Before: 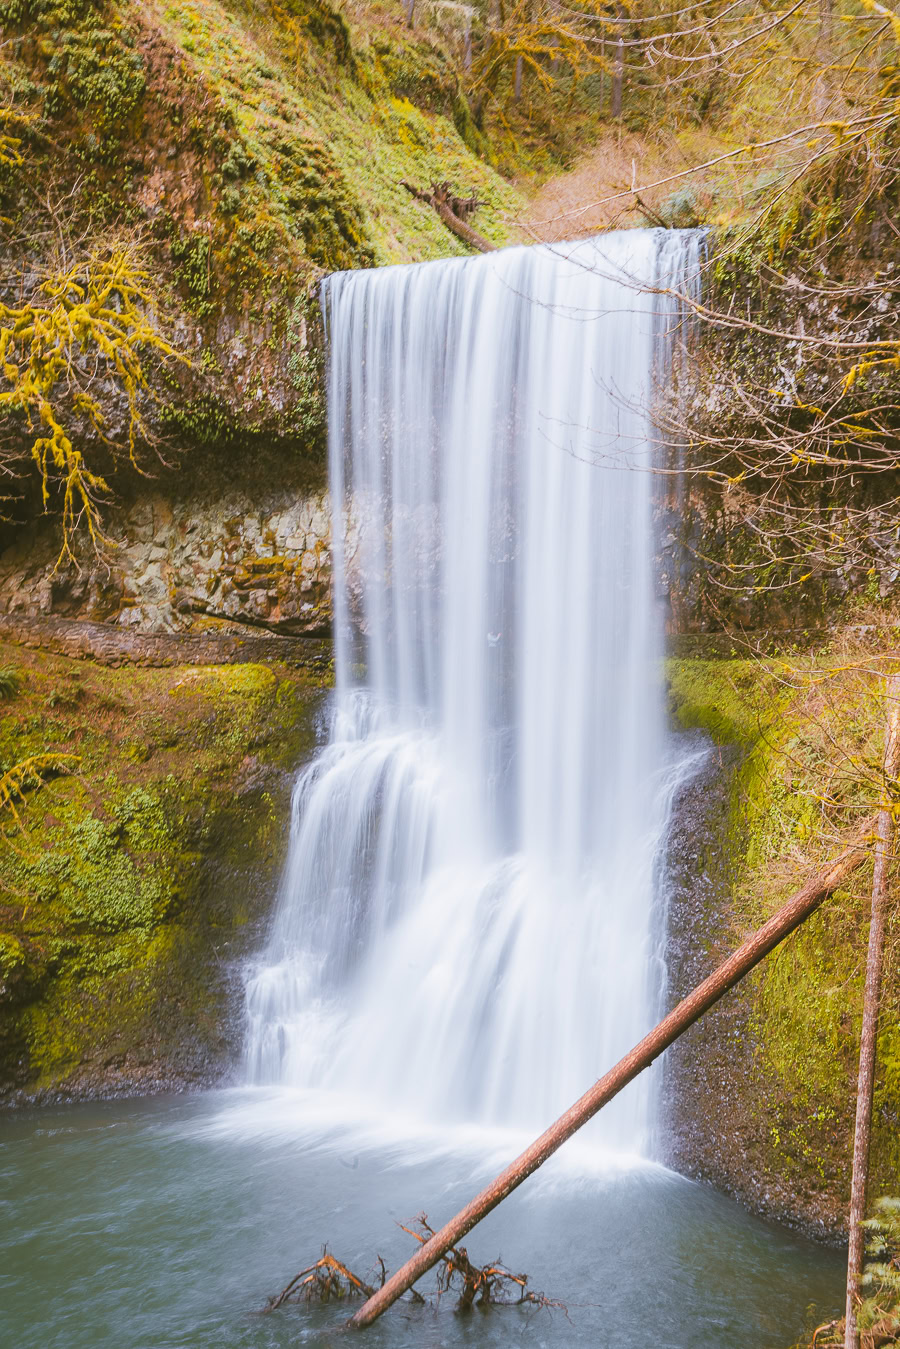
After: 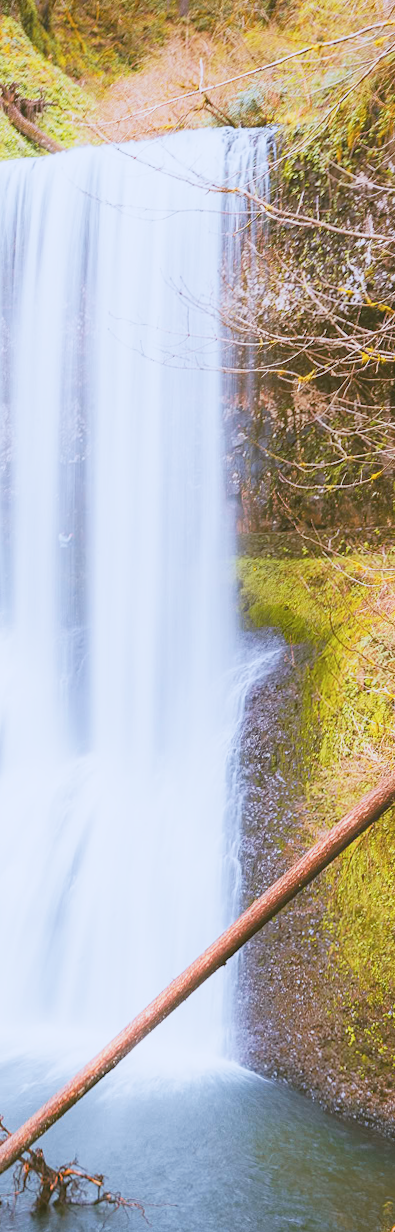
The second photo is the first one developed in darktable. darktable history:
crop: left 47.628%, top 6.643%, right 7.874%
base curve: curves: ch0 [(0, 0) (0.088, 0.125) (0.176, 0.251) (0.354, 0.501) (0.613, 0.749) (1, 0.877)], preserve colors none
haze removal: compatibility mode true, adaptive false
color correction: highlights a* -0.772, highlights b* -8.92
rotate and perspective: rotation -0.45°, automatic cropping original format, crop left 0.008, crop right 0.992, crop top 0.012, crop bottom 0.988
contrast equalizer: y [[0.5, 0.488, 0.462, 0.461, 0.491, 0.5], [0.5 ×6], [0.5 ×6], [0 ×6], [0 ×6]]
